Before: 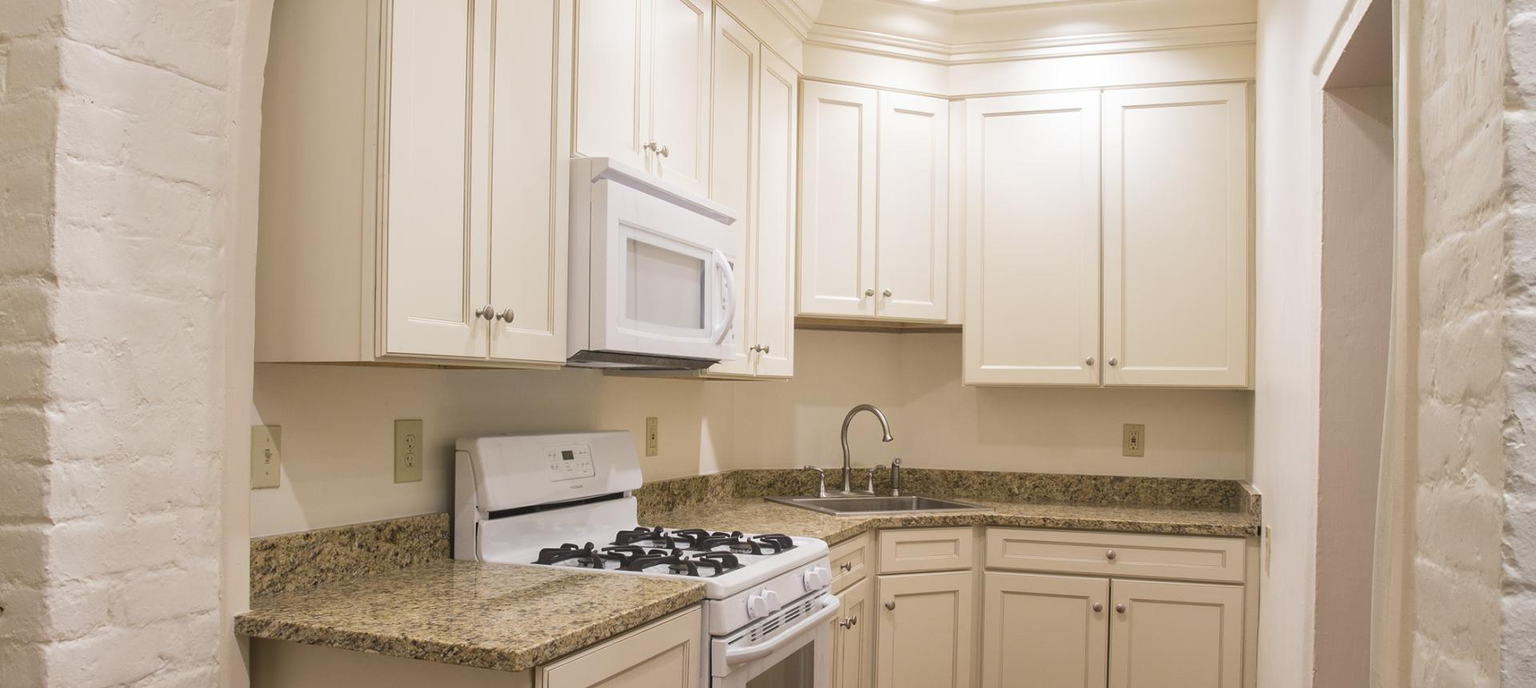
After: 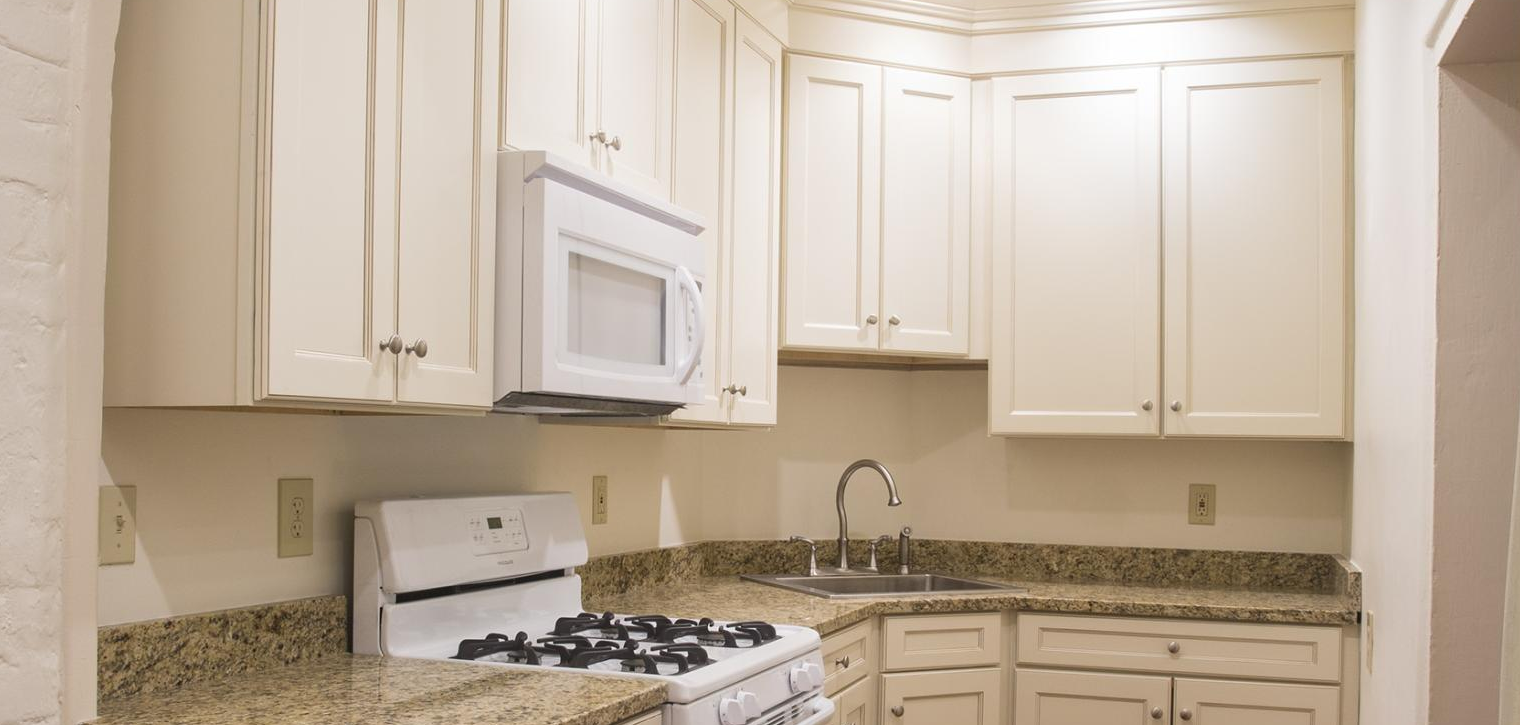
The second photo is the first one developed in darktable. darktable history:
crop: left 11.225%, top 5.381%, right 9.565%, bottom 10.314%
